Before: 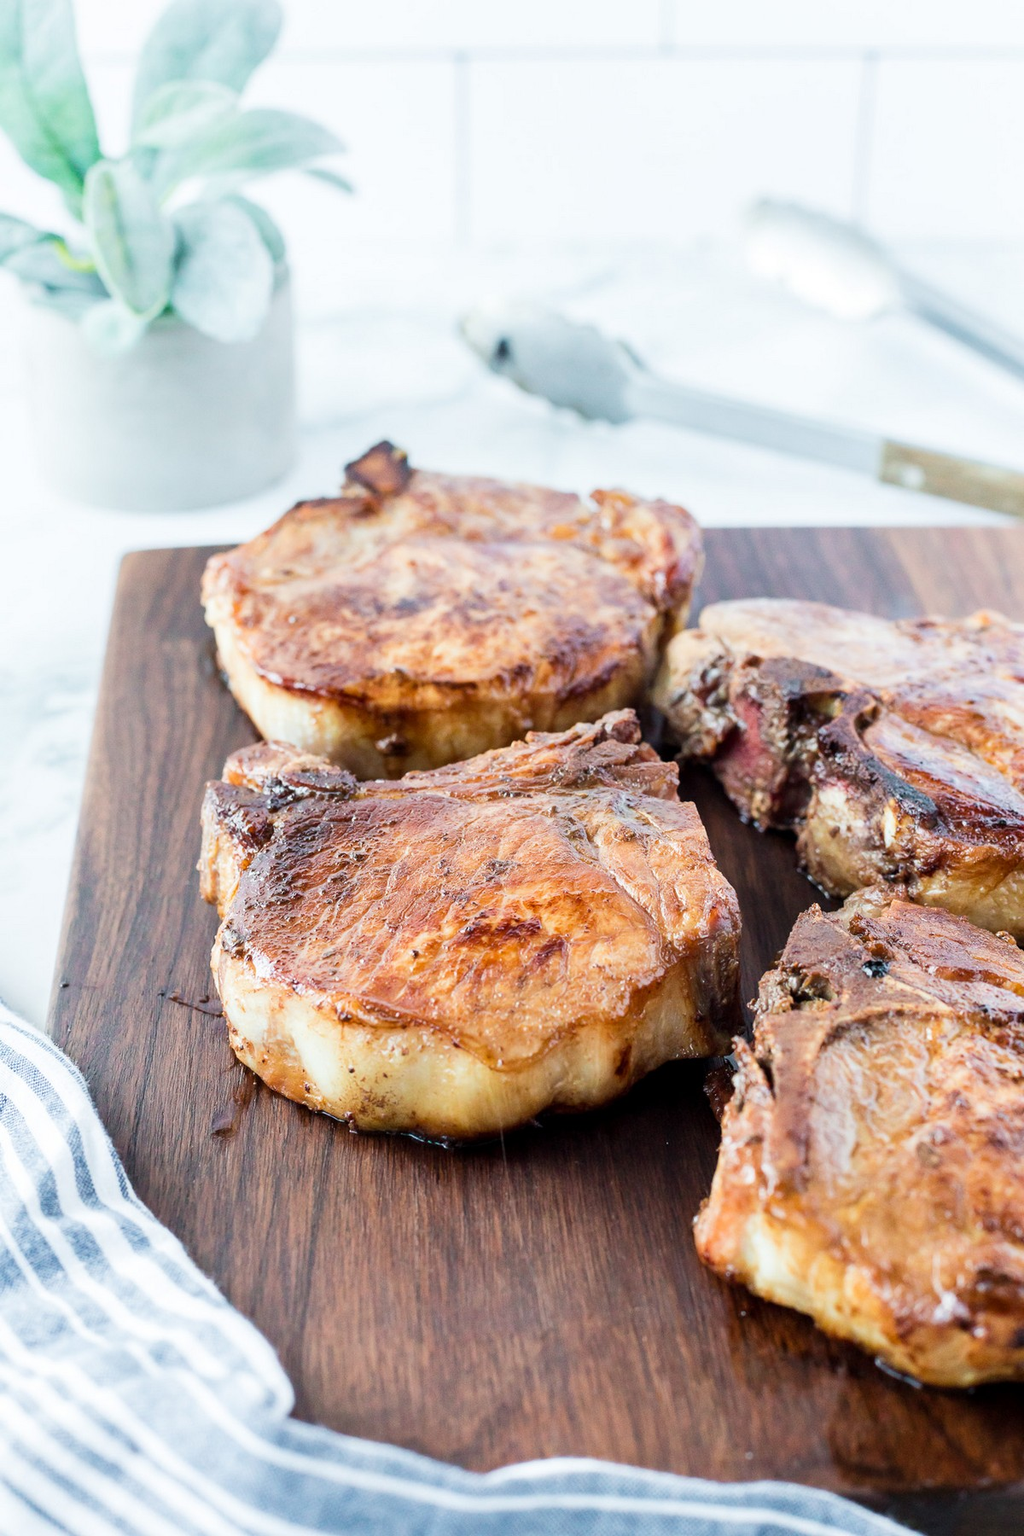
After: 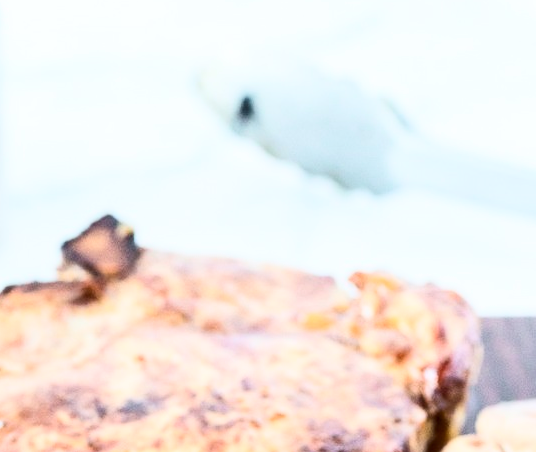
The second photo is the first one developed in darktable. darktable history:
crop: left 28.64%, top 16.832%, right 26.637%, bottom 58.055%
contrast brightness saturation: contrast 0.39, brightness 0.1
